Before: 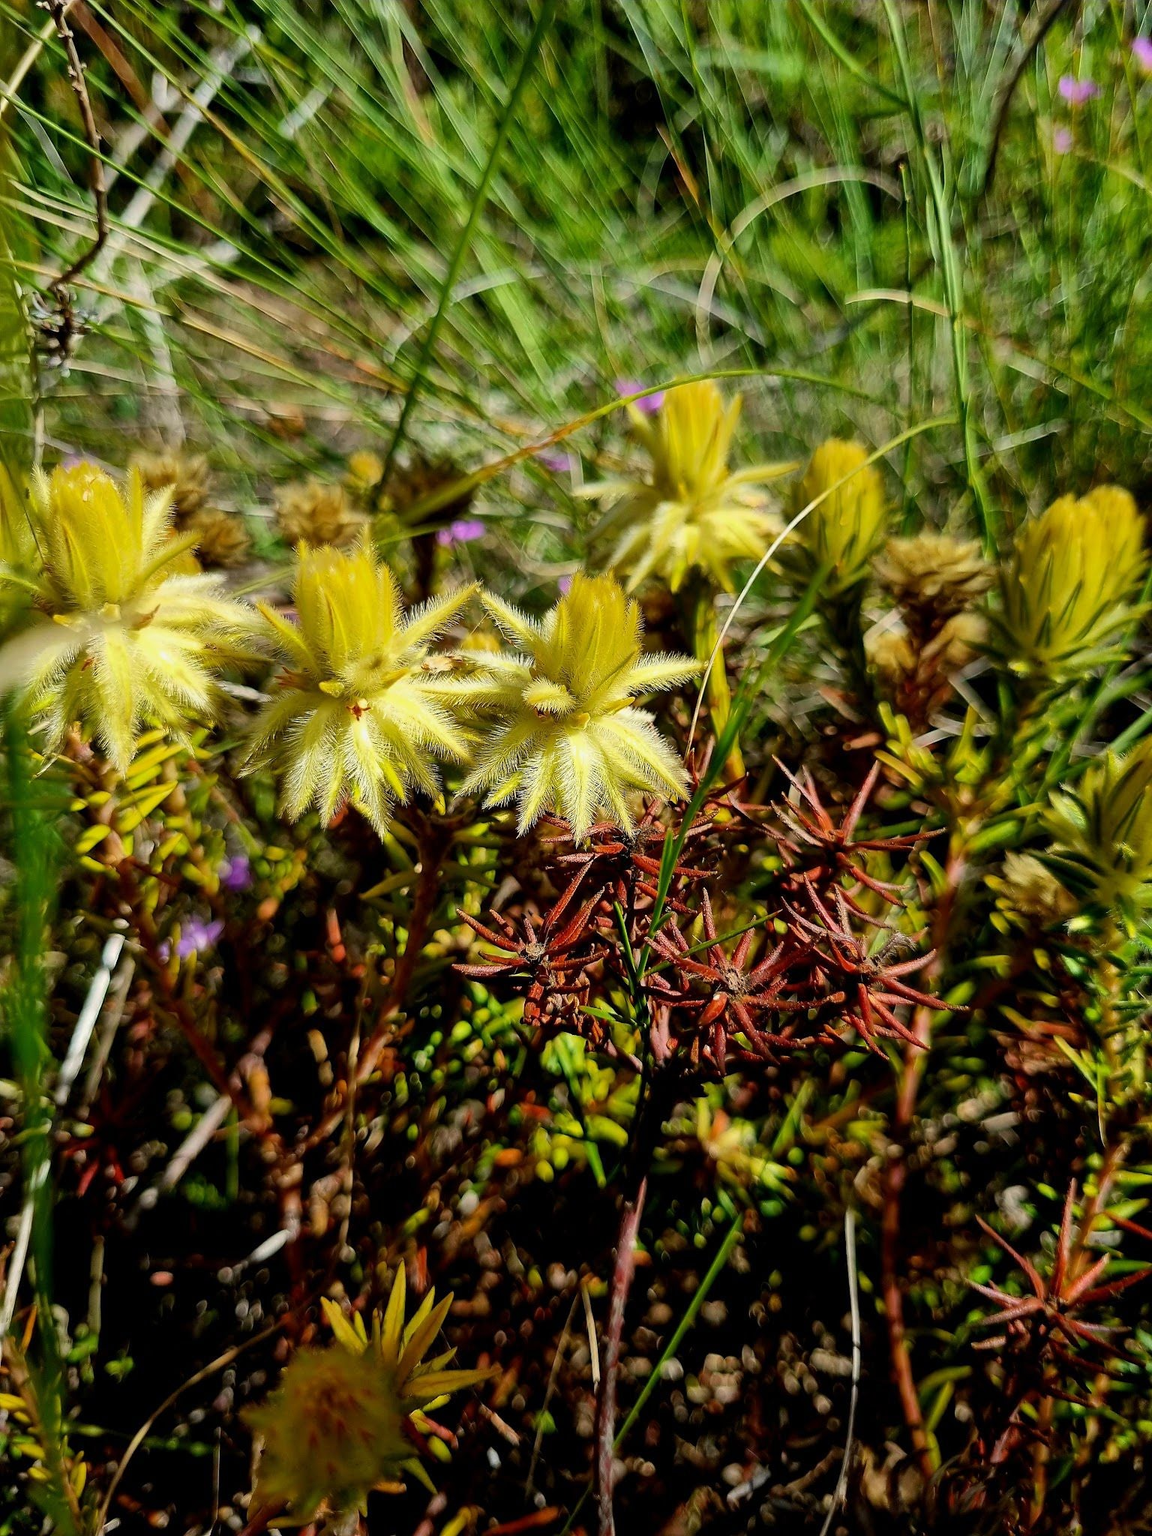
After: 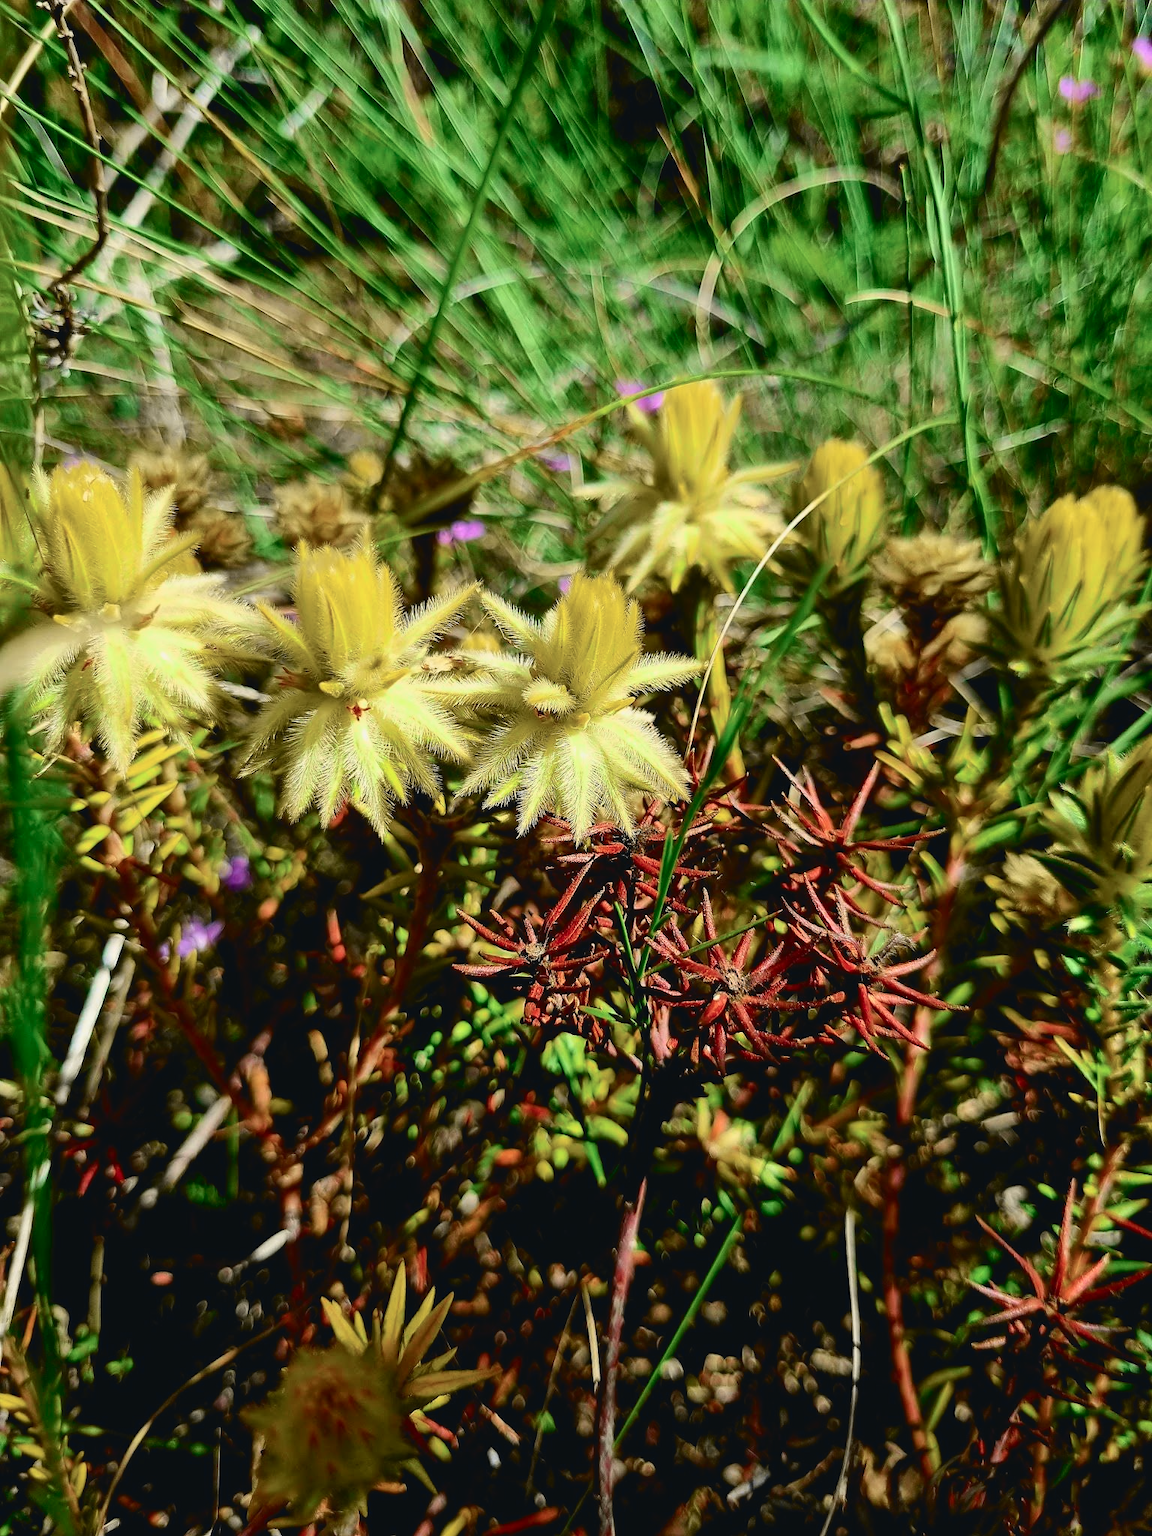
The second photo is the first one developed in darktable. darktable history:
tone curve: curves: ch0 [(0, 0.039) (0.104, 0.103) (0.273, 0.267) (0.448, 0.487) (0.704, 0.761) (0.886, 0.922) (0.994, 0.971)]; ch1 [(0, 0) (0.335, 0.298) (0.446, 0.413) (0.485, 0.487) (0.515, 0.503) (0.566, 0.563) (0.641, 0.655) (1, 1)]; ch2 [(0, 0) (0.314, 0.301) (0.421, 0.411) (0.502, 0.494) (0.528, 0.54) (0.557, 0.559) (0.612, 0.62) (0.722, 0.686) (1, 1)], color space Lab, independent channels, preserve colors none
